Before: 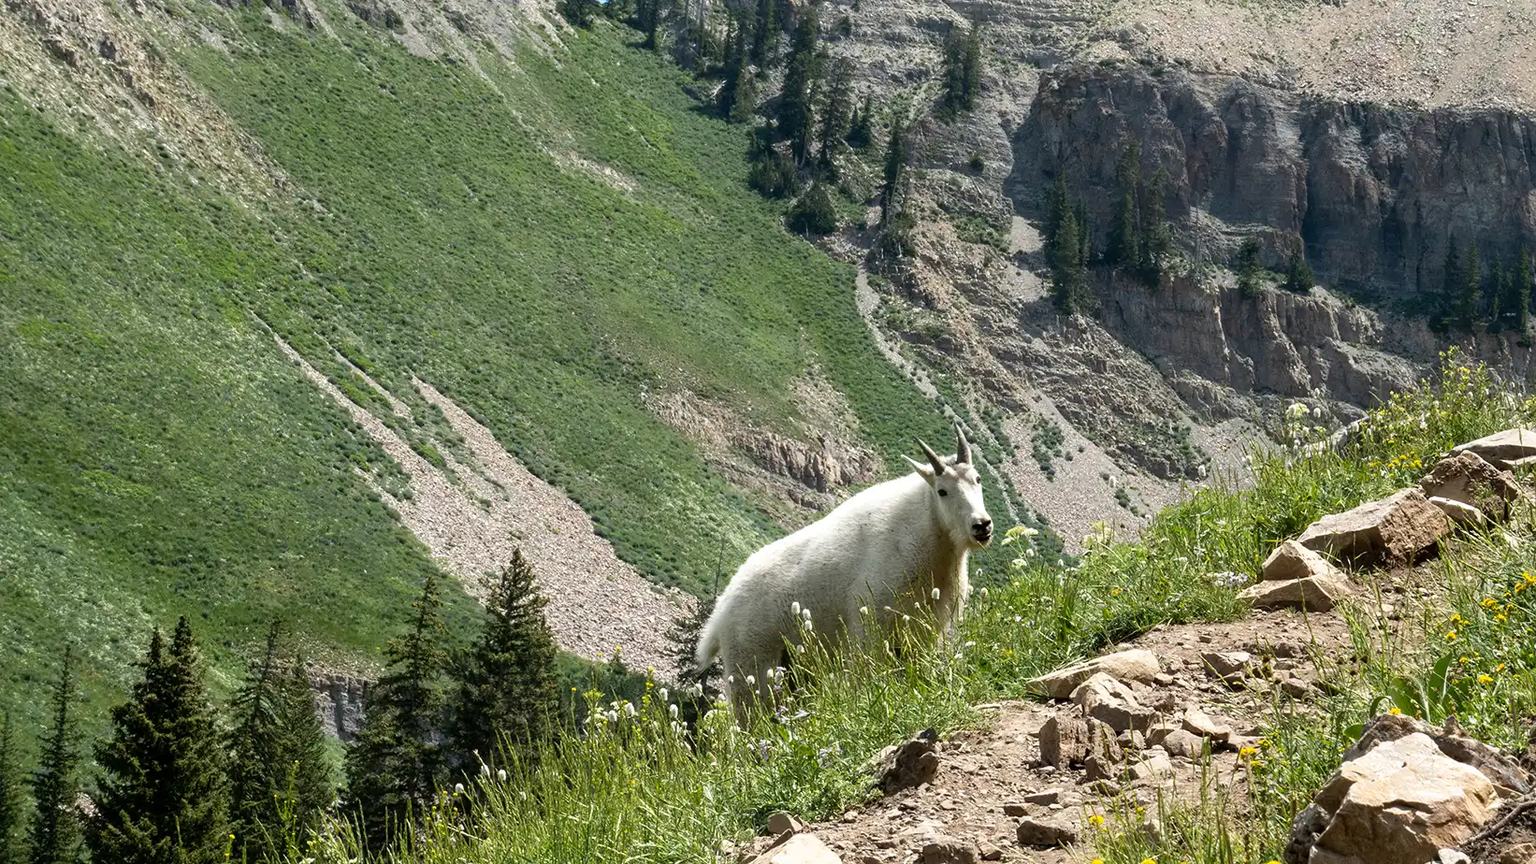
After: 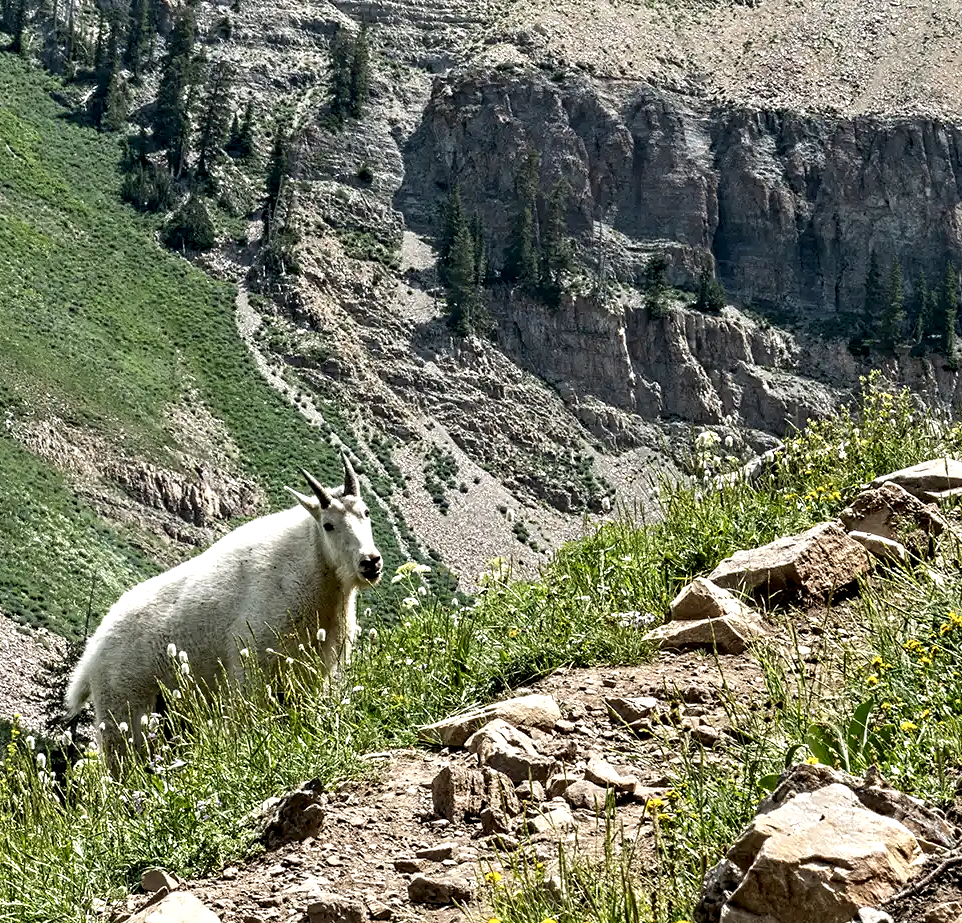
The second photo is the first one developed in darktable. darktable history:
contrast equalizer: octaves 7, y [[0.5, 0.542, 0.583, 0.625, 0.667, 0.708], [0.5 ×6], [0.5 ×6], [0 ×6], [0 ×6]]
crop: left 41.402%
